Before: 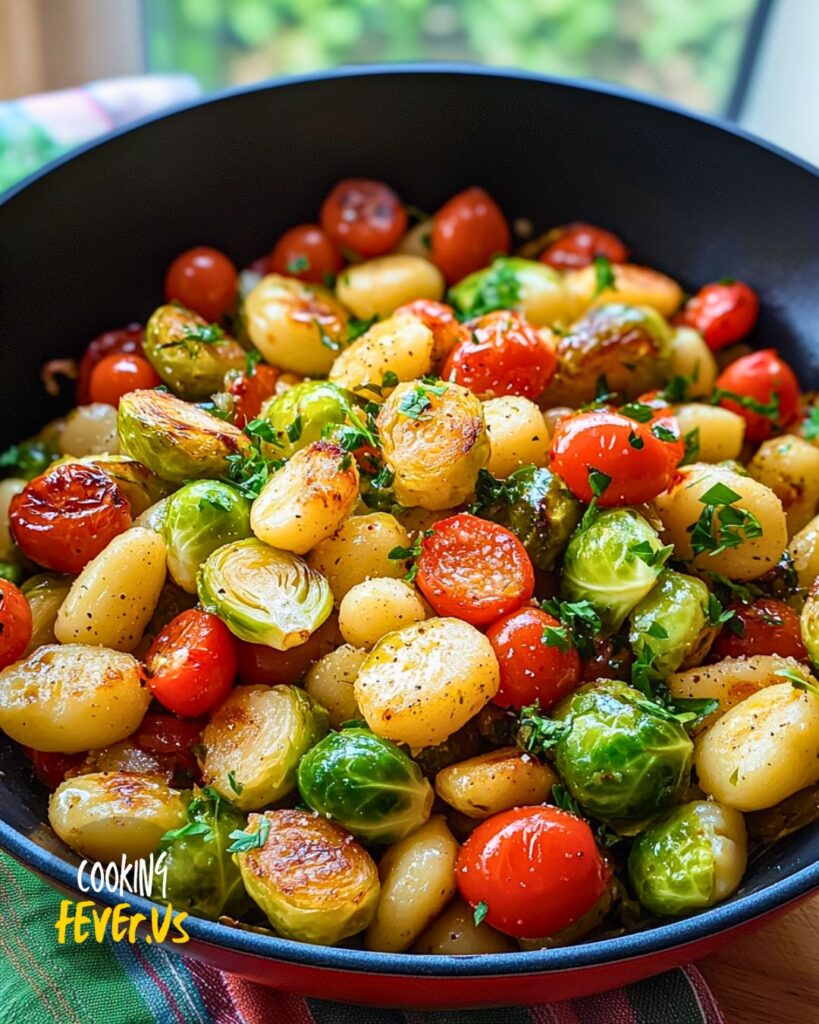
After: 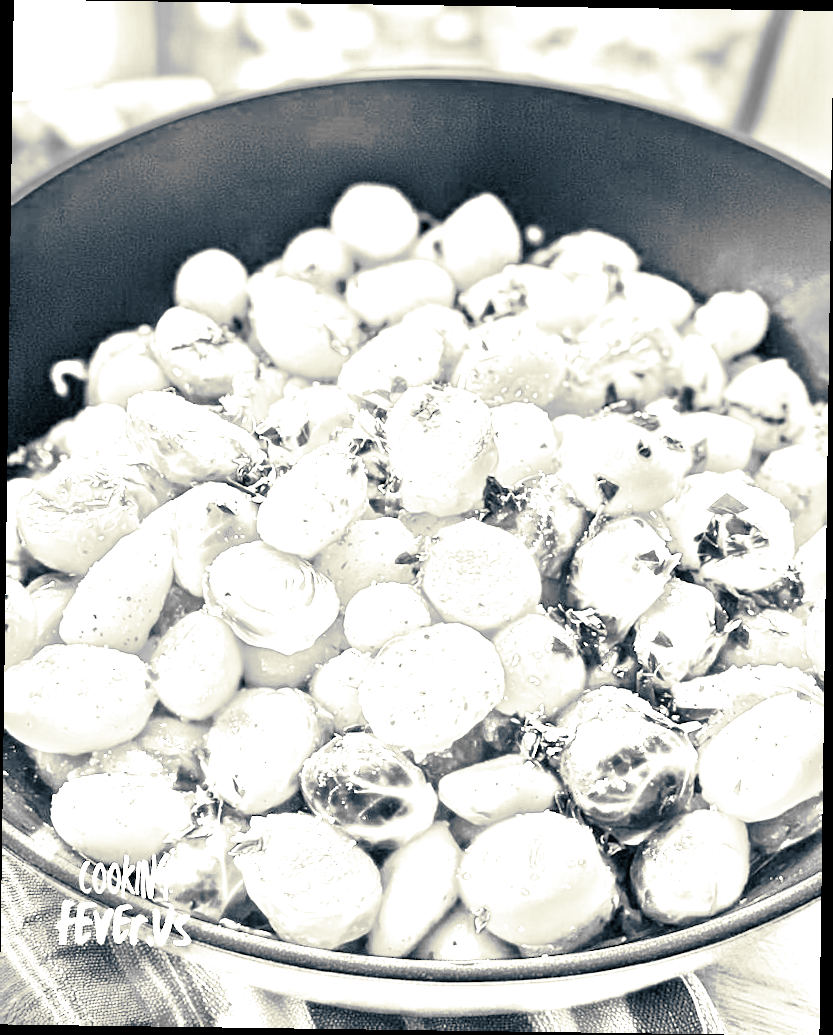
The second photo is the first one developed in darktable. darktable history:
white balance: red 8, blue 8
tone equalizer: on, module defaults
monochrome: on, module defaults
rotate and perspective: rotation 0.8°, automatic cropping off
shadows and highlights: shadows 25, highlights -25
graduated density: on, module defaults
split-toning: shadows › hue 216°, shadows › saturation 1, highlights › hue 57.6°, balance -33.4
